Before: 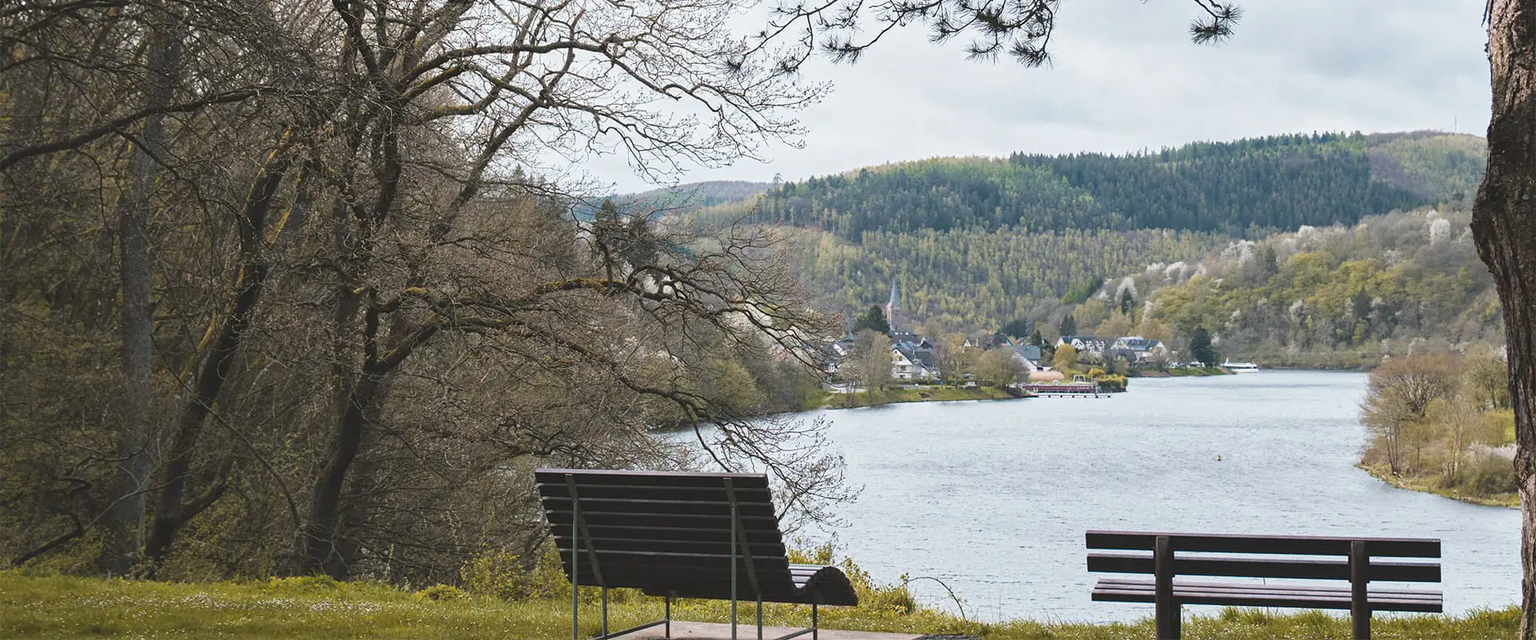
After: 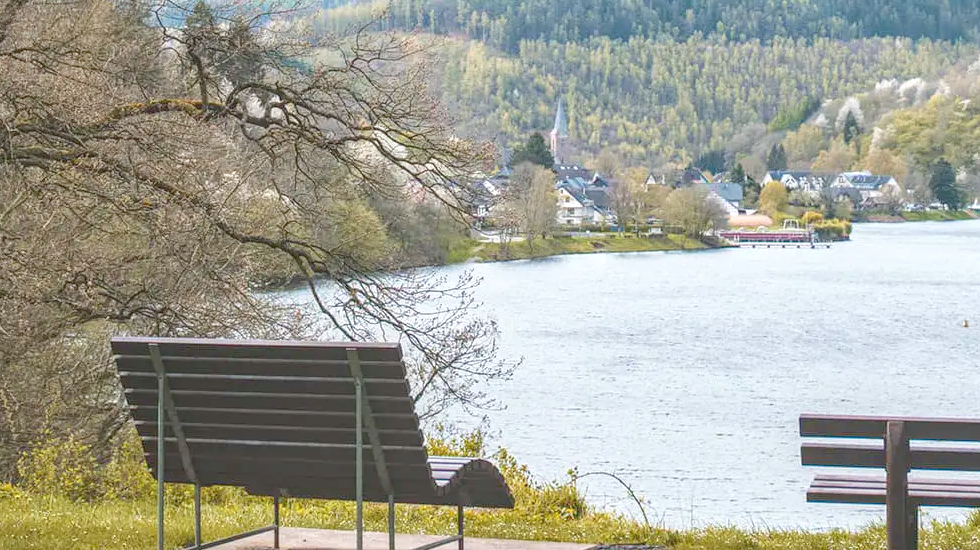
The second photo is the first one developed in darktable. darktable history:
local contrast: highlights 2%, shadows 1%, detail 134%
levels: black 0.041%, levels [0, 0.397, 0.955]
crop and rotate: left 29.084%, top 31.222%, right 19.834%
